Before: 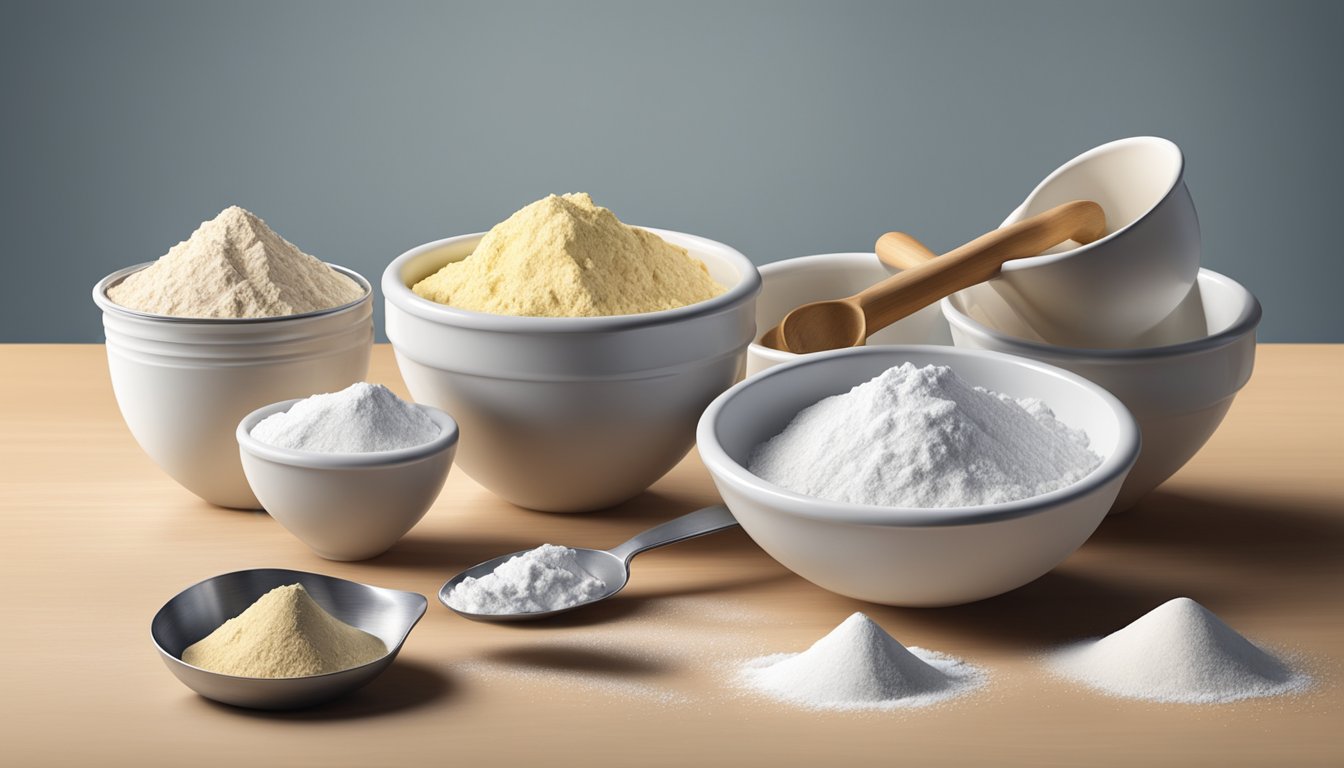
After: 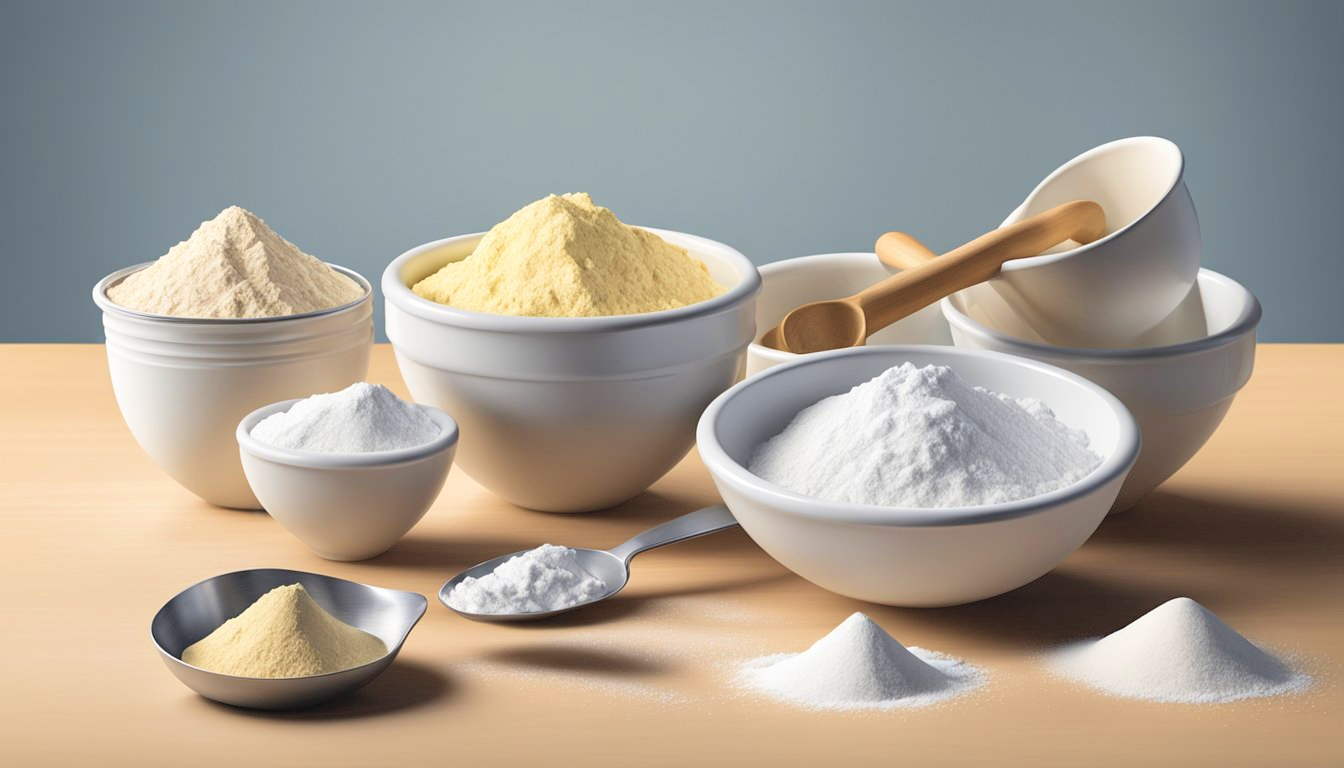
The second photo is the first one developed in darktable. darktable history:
contrast brightness saturation: brightness 0.142
velvia: on, module defaults
